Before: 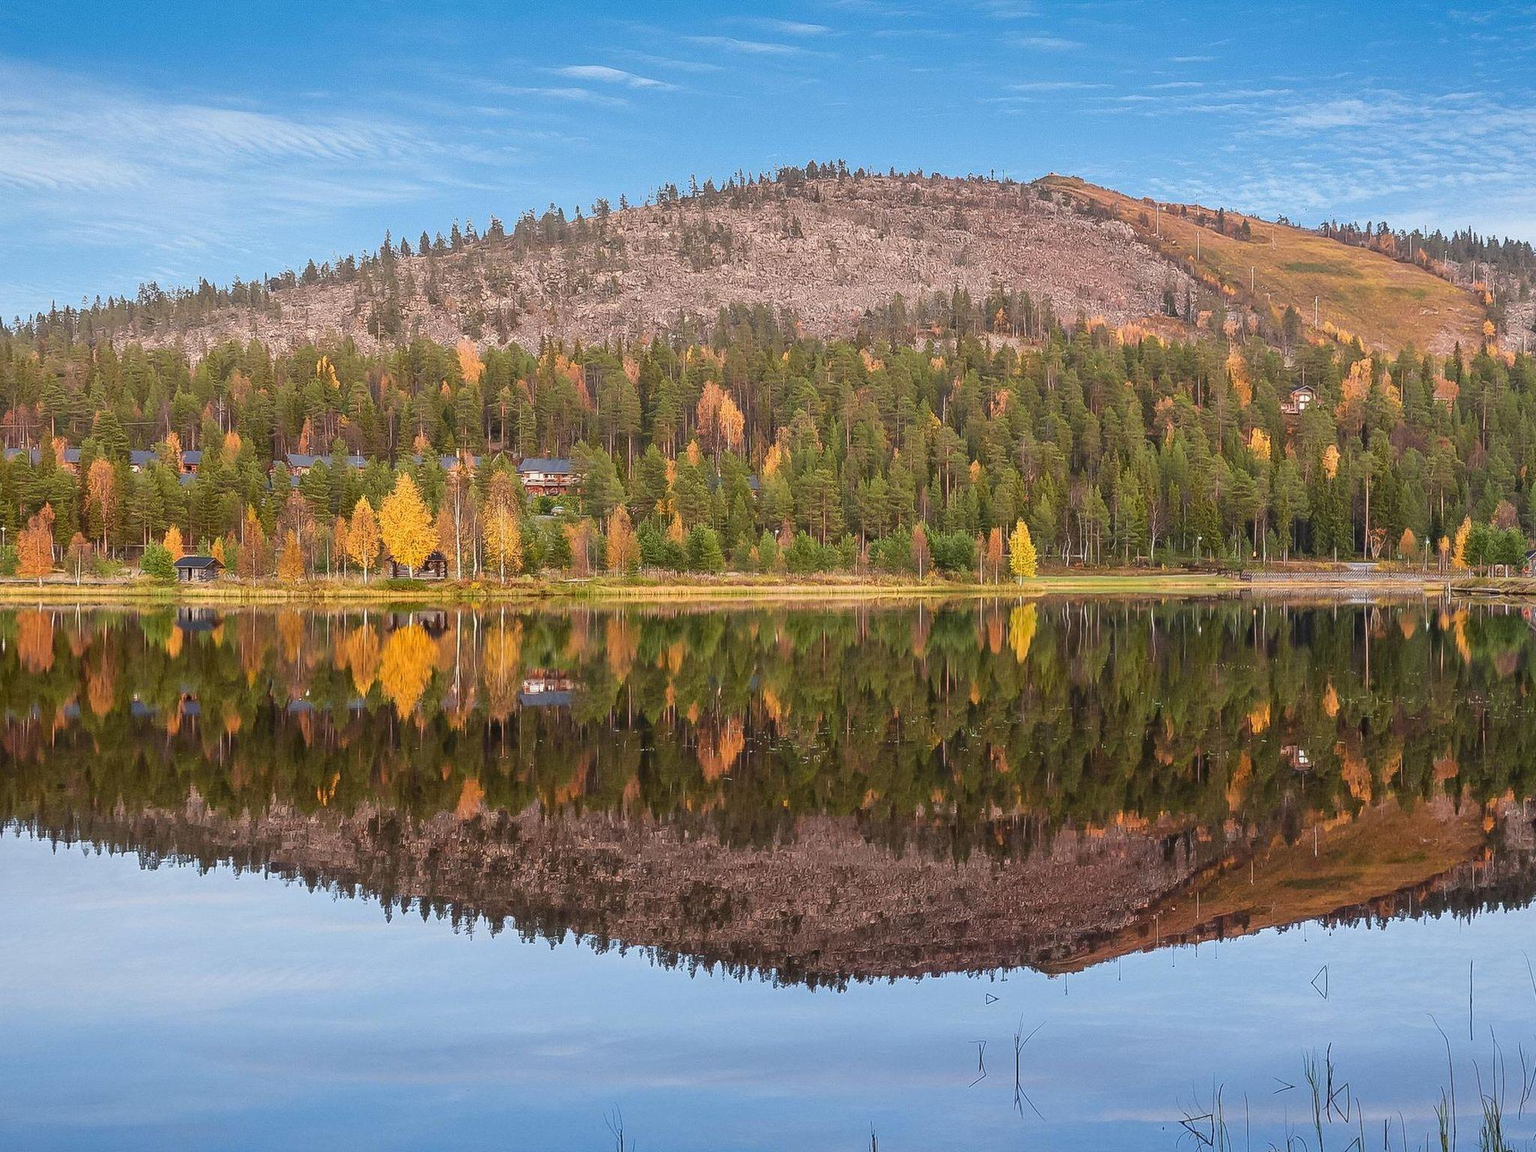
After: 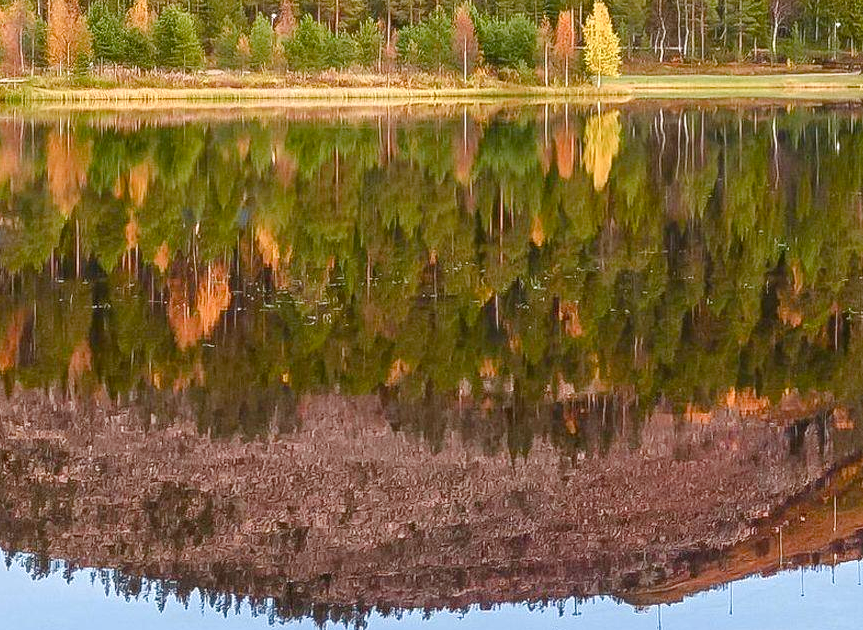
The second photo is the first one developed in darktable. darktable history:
crop: left 37.221%, top 45.169%, right 20.63%, bottom 13.777%
color balance rgb: perceptual saturation grading › global saturation 20%, perceptual saturation grading › highlights -50%, perceptual saturation grading › shadows 30%, perceptual brilliance grading › global brilliance 10%, perceptual brilliance grading › shadows 15%
